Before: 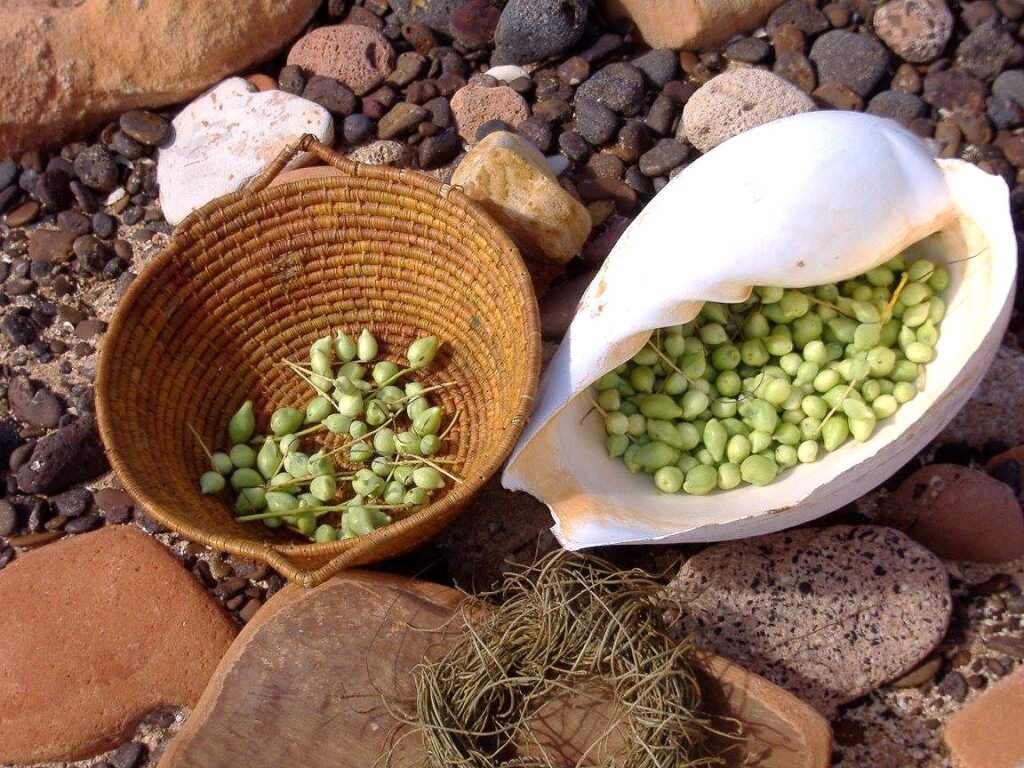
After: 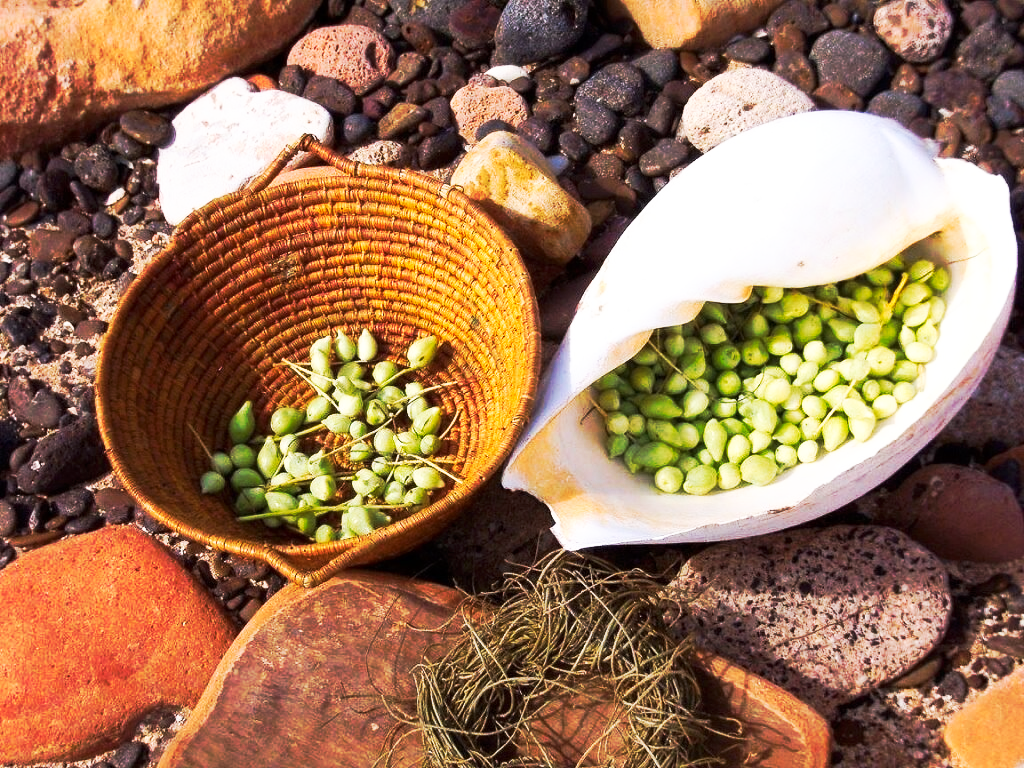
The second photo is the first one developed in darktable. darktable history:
tone curve: curves: ch0 [(0, 0) (0.003, 0.003) (0.011, 0.008) (0.025, 0.018) (0.044, 0.04) (0.069, 0.062) (0.1, 0.09) (0.136, 0.121) (0.177, 0.158) (0.224, 0.197) (0.277, 0.255) (0.335, 0.314) (0.399, 0.391) (0.468, 0.496) (0.543, 0.683) (0.623, 0.801) (0.709, 0.883) (0.801, 0.94) (0.898, 0.984) (1, 1)], preserve colors none
